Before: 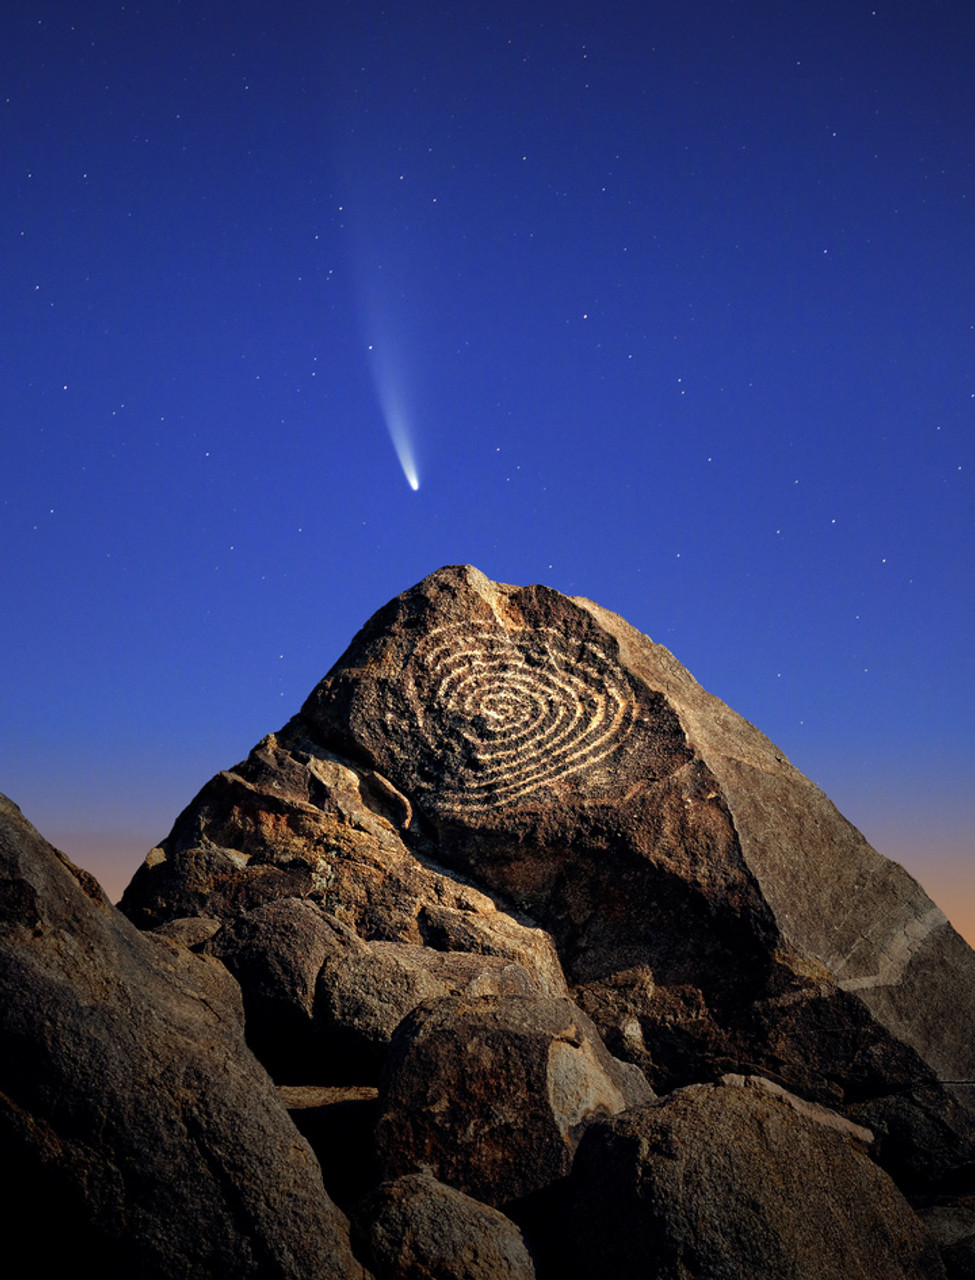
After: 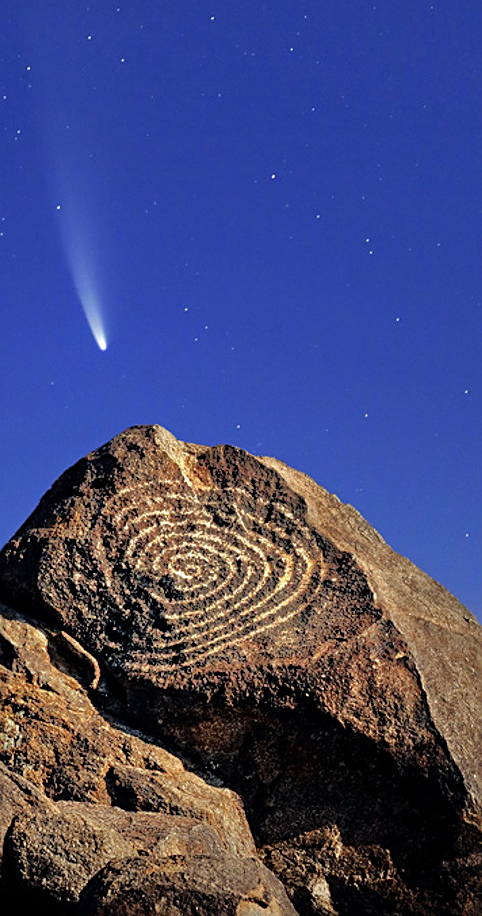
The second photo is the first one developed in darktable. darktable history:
crop: left 32.052%, top 10.942%, right 18.448%, bottom 17.466%
sharpen: on, module defaults
tone equalizer: -8 EV -0.523 EV, -7 EV -0.313 EV, -6 EV -0.048 EV, -5 EV 0.419 EV, -4 EV 0.979 EV, -3 EV 0.798 EV, -2 EV -0.007 EV, -1 EV 0.129 EV, +0 EV -0.027 EV, mask exposure compensation -0.501 EV
